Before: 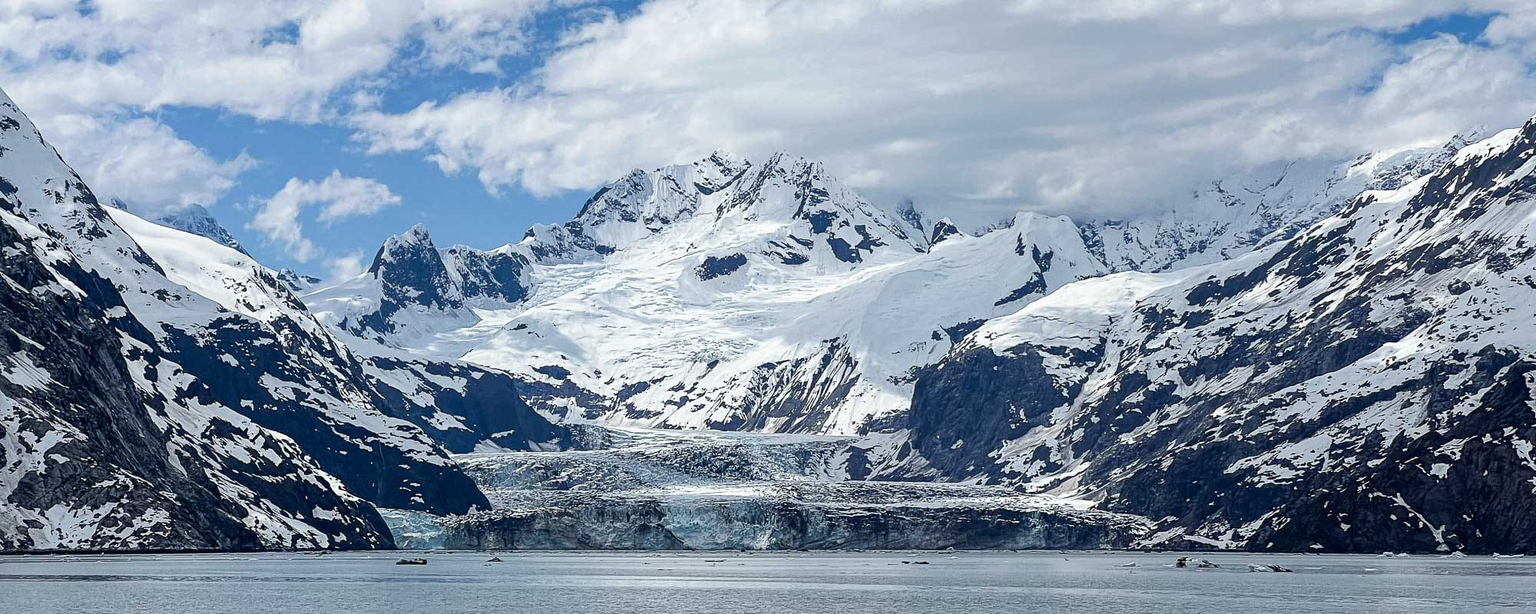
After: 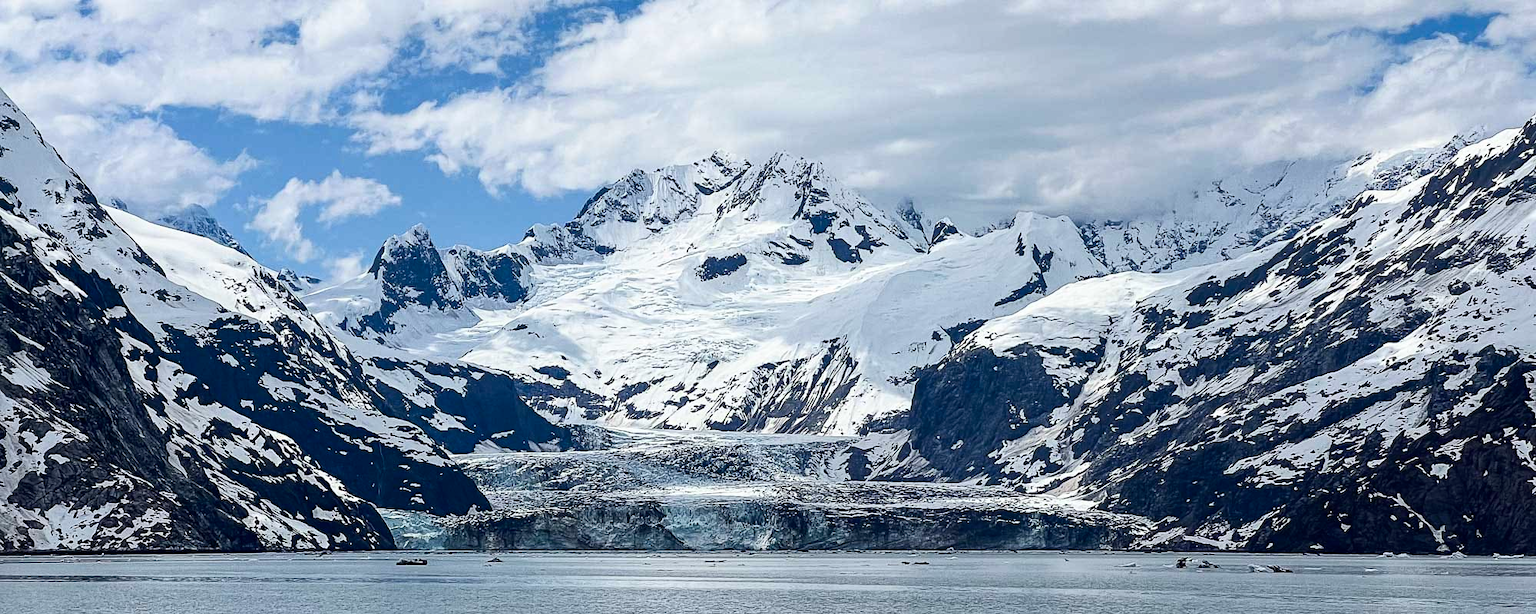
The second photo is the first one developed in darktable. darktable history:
white balance: emerald 1
contrast brightness saturation: contrast 0.15, brightness -0.01, saturation 0.1
